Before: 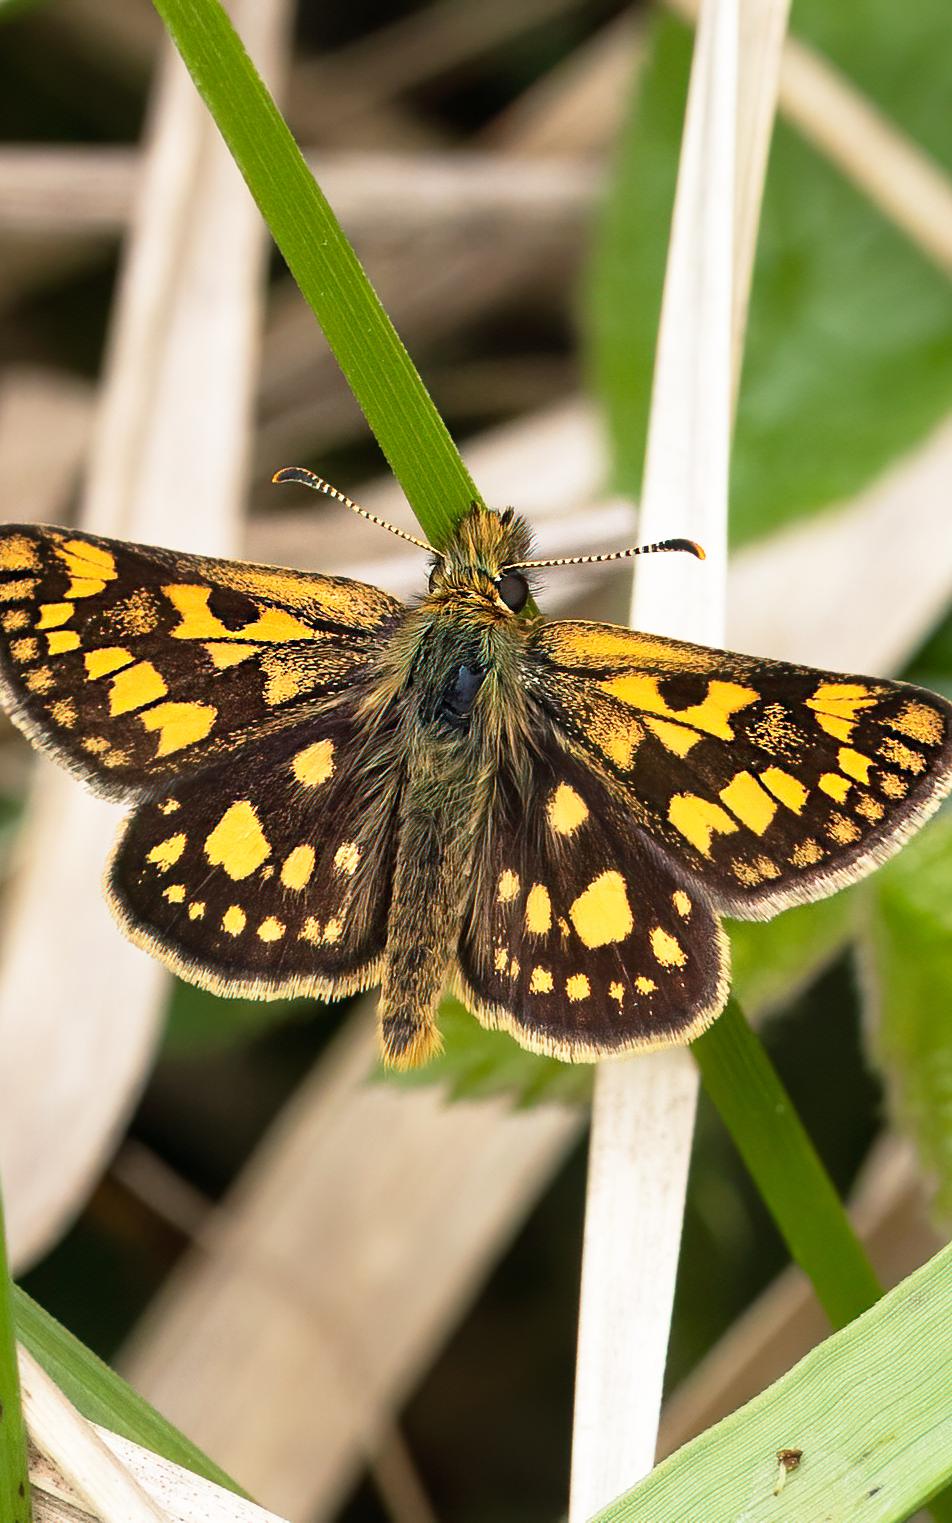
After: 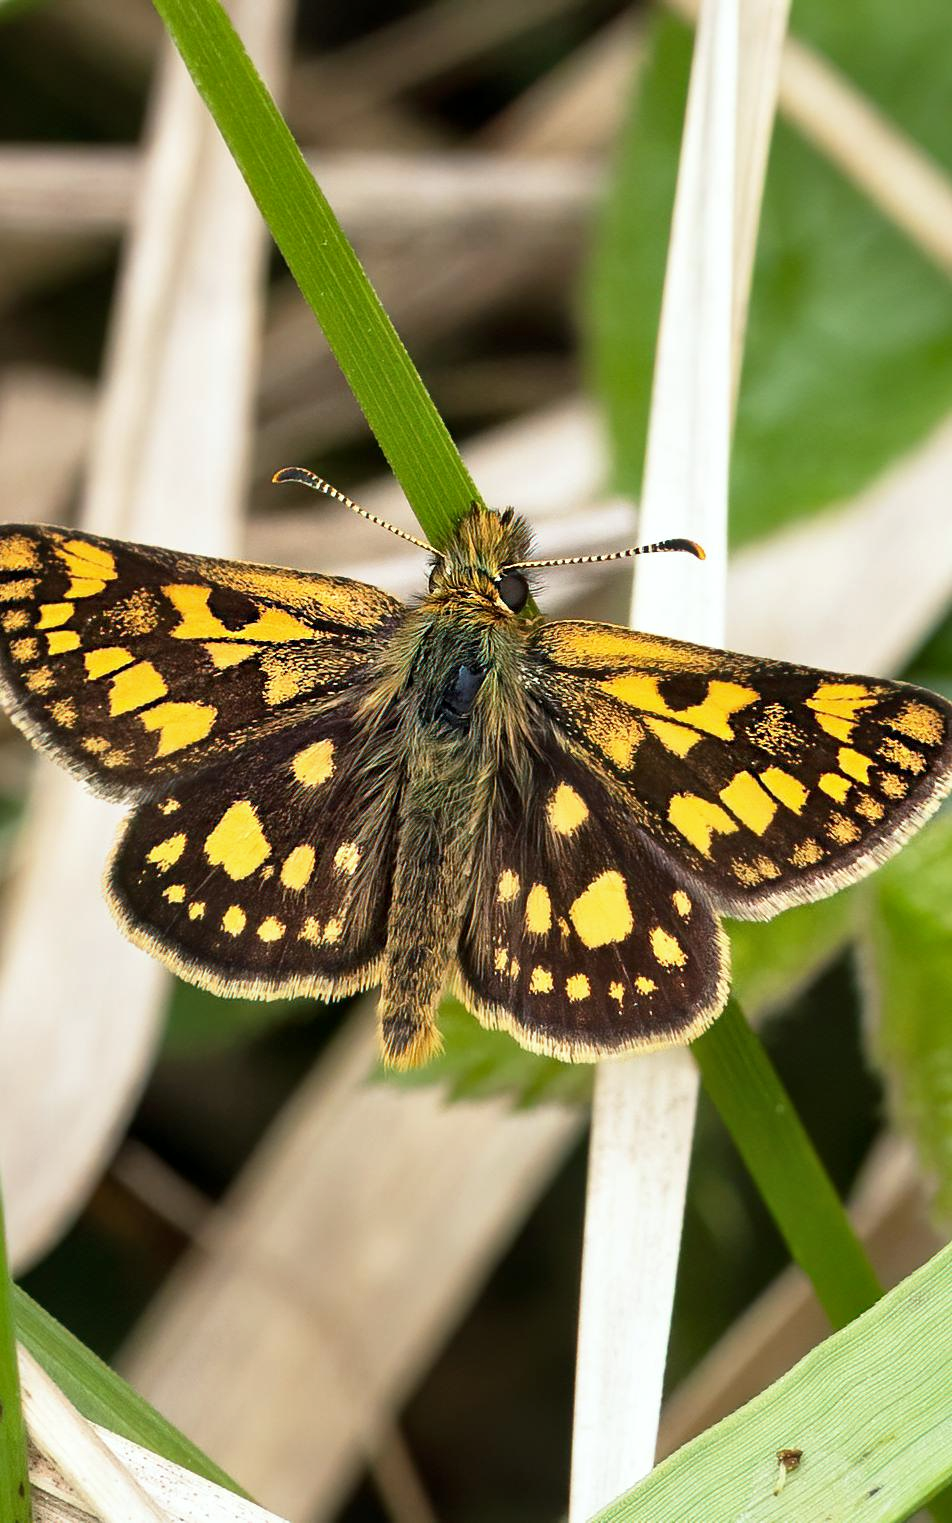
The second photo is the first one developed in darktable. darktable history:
white balance: red 0.978, blue 0.999
local contrast: mode bilateral grid, contrast 20, coarseness 50, detail 120%, midtone range 0.2
